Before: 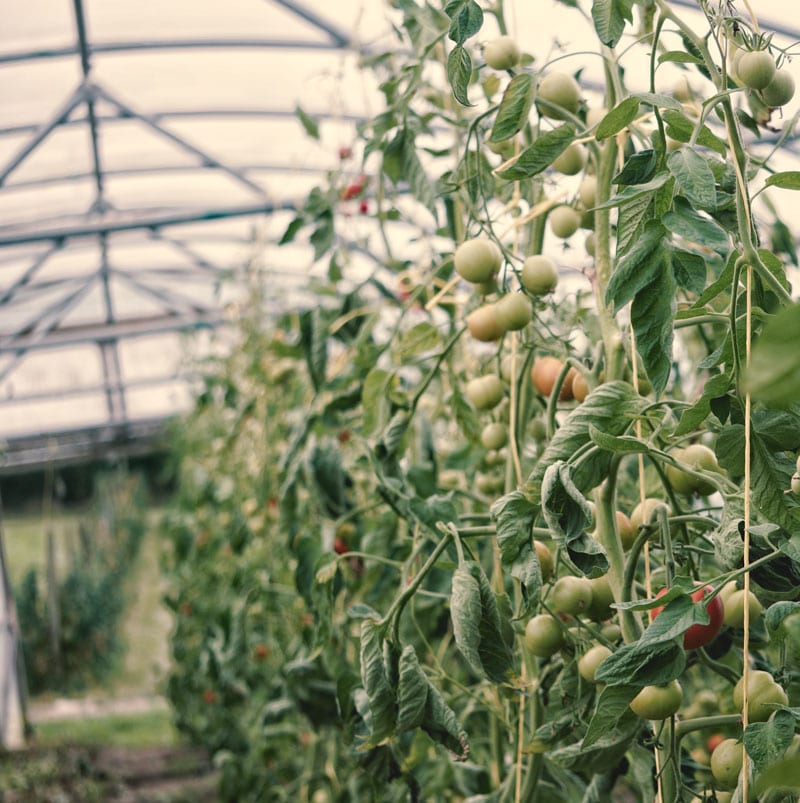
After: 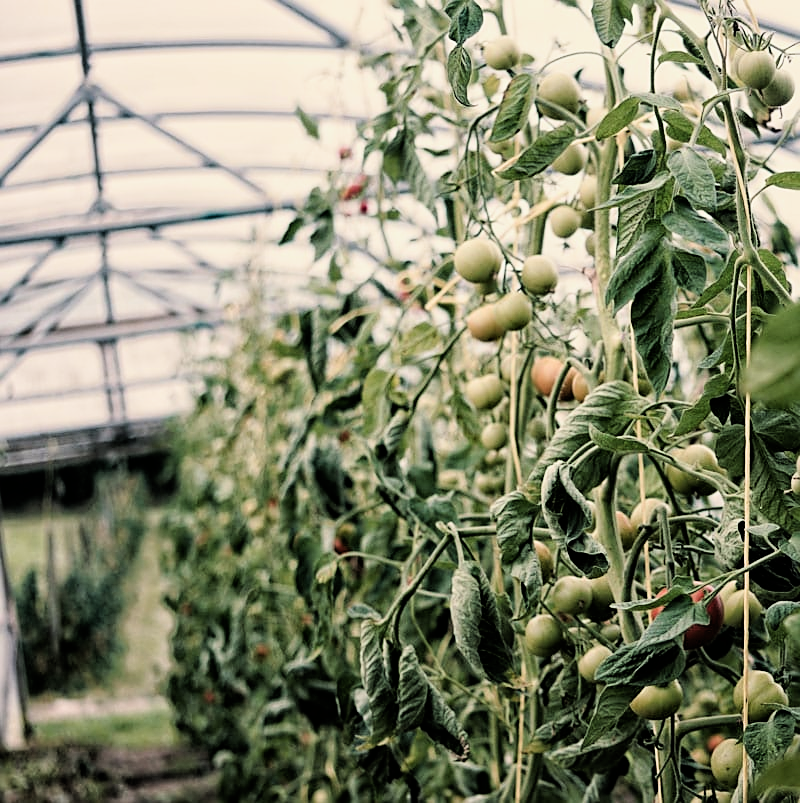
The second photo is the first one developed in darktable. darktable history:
filmic rgb: black relative exposure -4 EV, white relative exposure 3 EV, hardness 3.02, contrast 1.5
sharpen: on, module defaults
